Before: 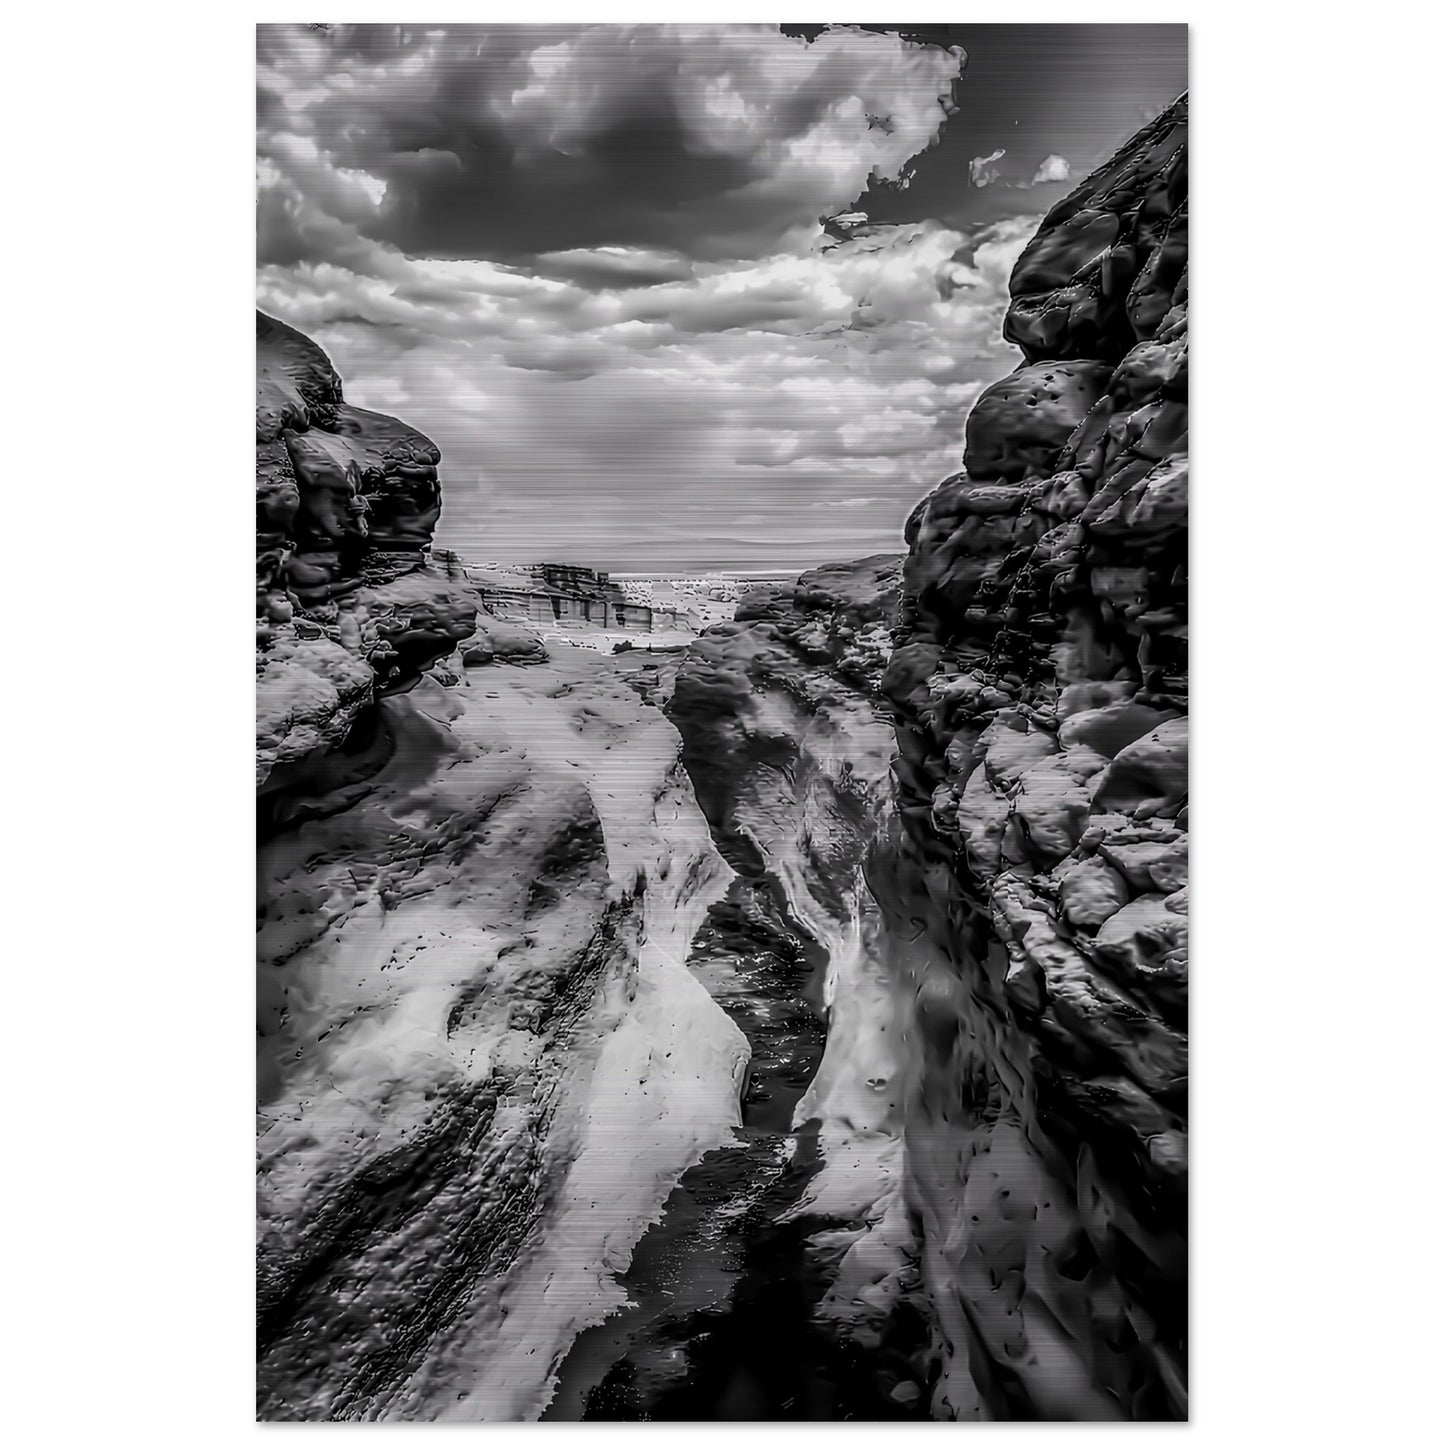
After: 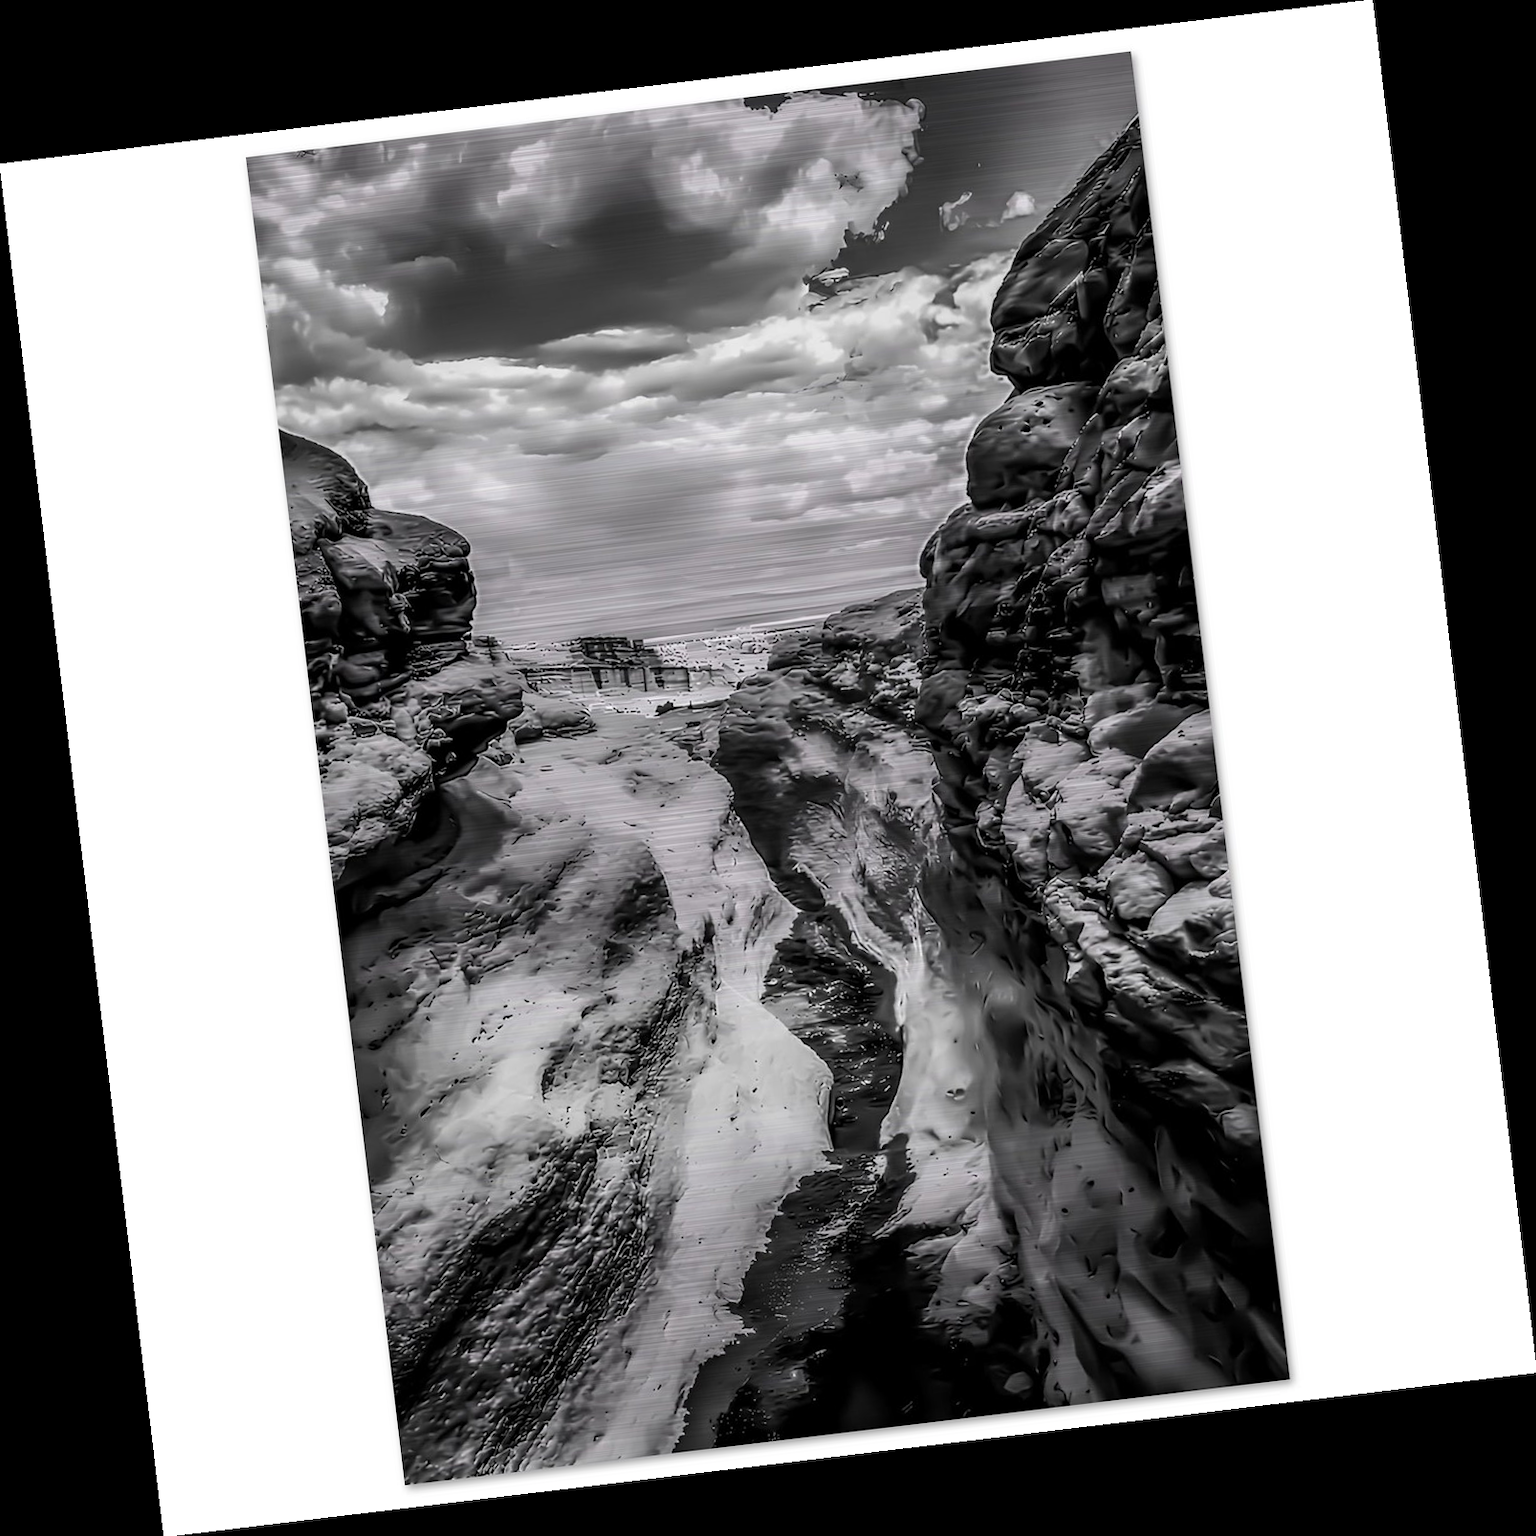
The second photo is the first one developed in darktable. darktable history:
color contrast: green-magenta contrast 1.1, blue-yellow contrast 1.1, unbound 0
rotate and perspective: rotation -6.83°, automatic cropping off
